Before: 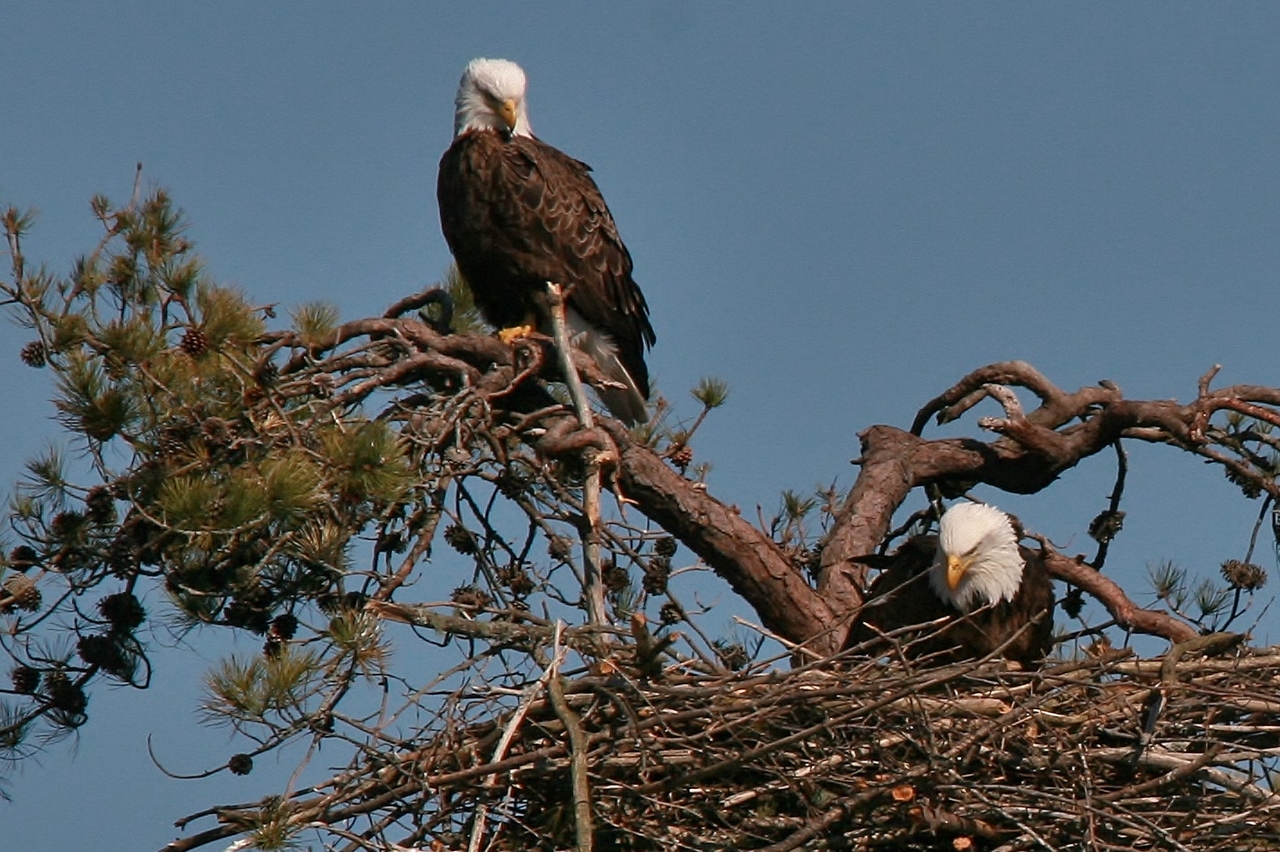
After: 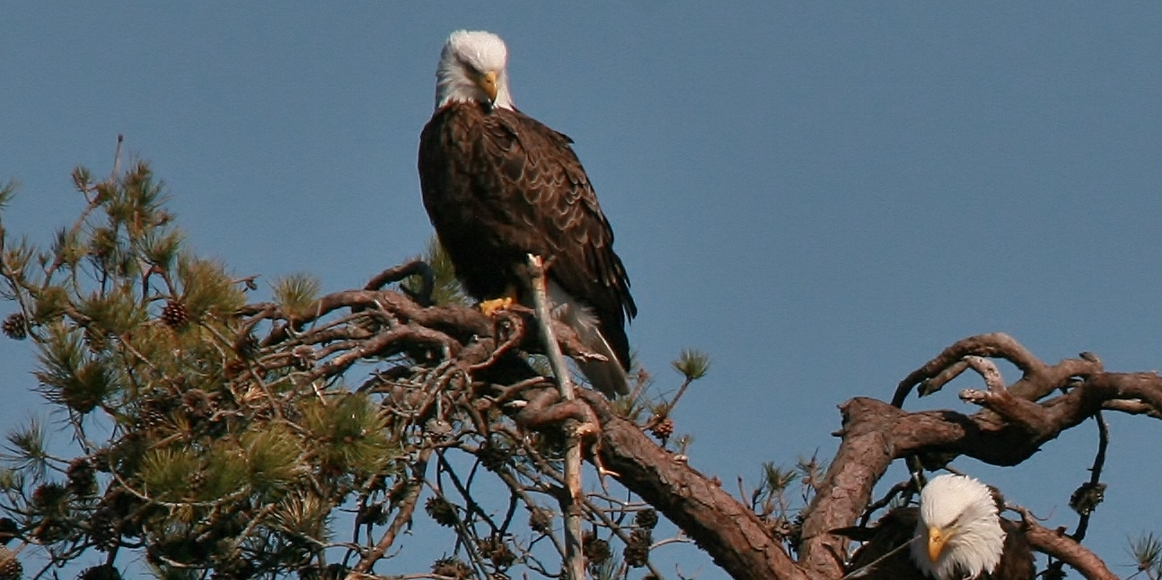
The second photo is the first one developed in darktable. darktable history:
crop: left 1.525%, top 3.393%, right 7.639%, bottom 28.438%
